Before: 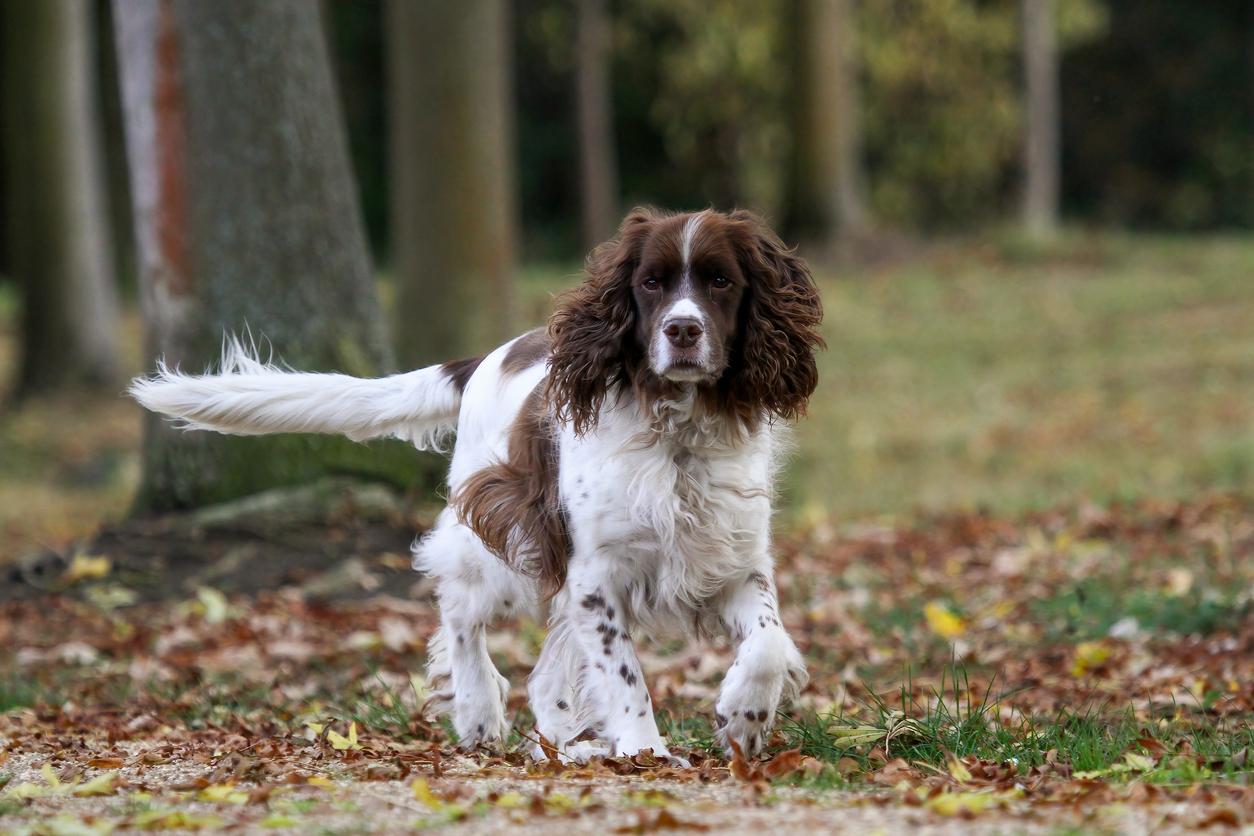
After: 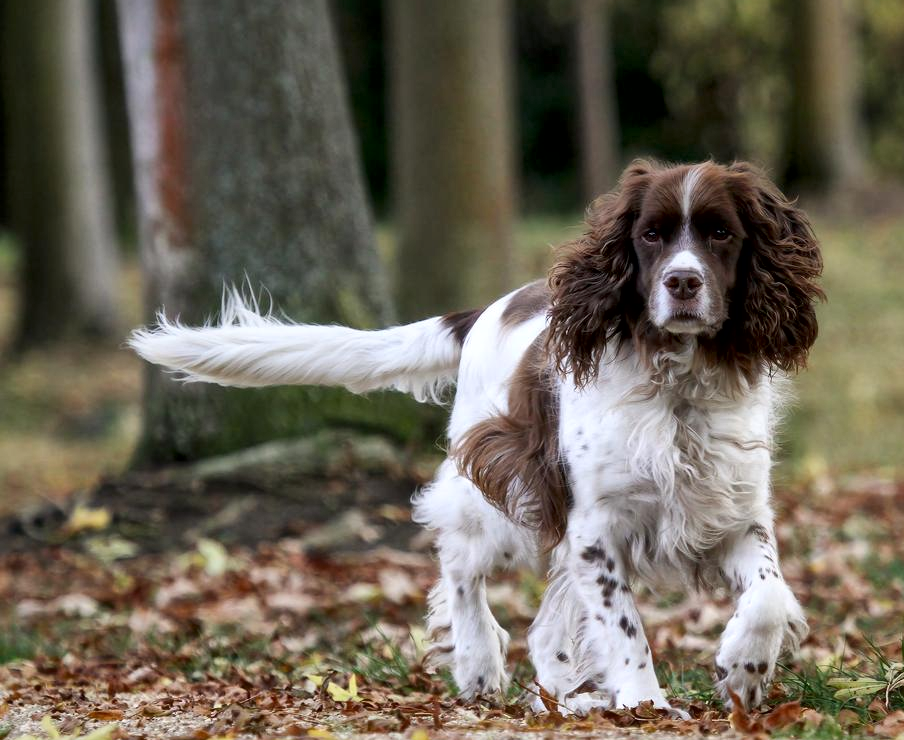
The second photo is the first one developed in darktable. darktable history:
crop: top 5.744%, right 27.899%, bottom 5.64%
local contrast: mode bilateral grid, contrast 19, coarseness 49, detail 157%, midtone range 0.2
